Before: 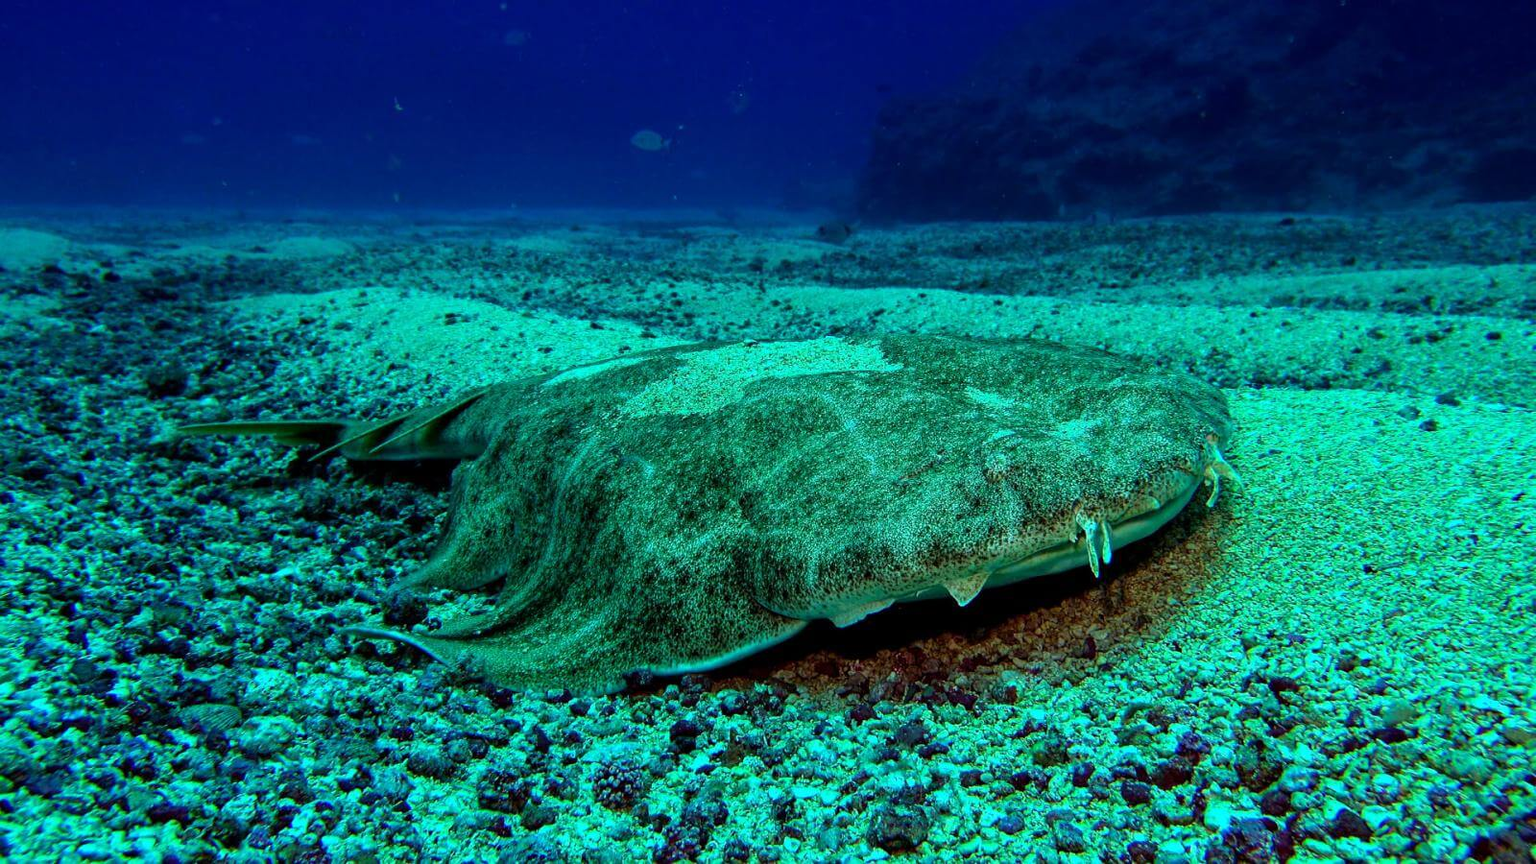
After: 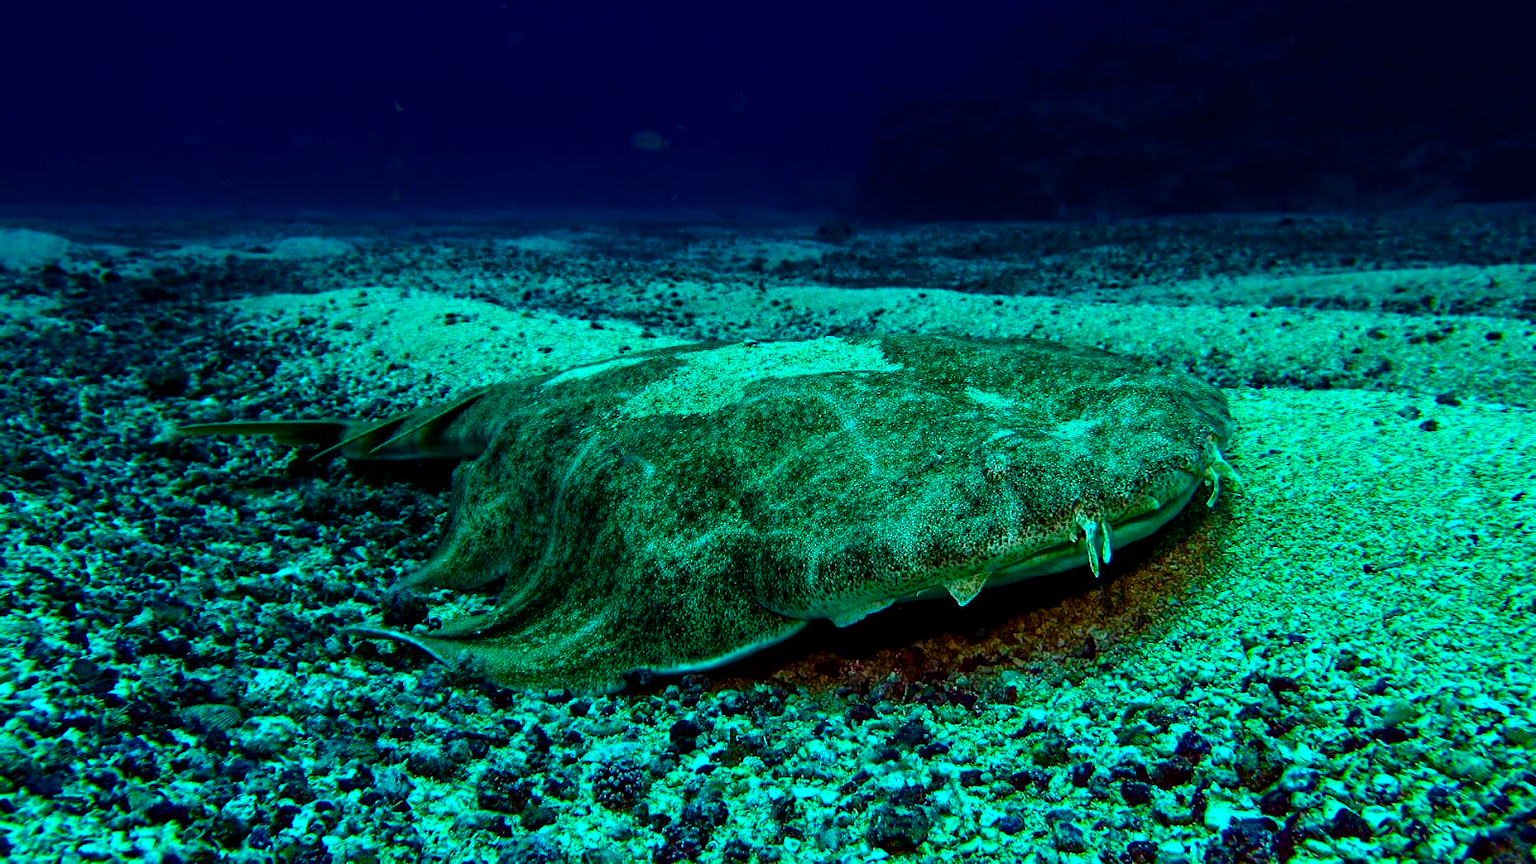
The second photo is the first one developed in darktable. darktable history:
color balance rgb: power › chroma 0.503%, power › hue 215.06°, perceptual saturation grading › global saturation 35.126%, perceptual saturation grading › highlights -25.811%, perceptual saturation grading › shadows 25.504%, global vibrance 6.482%, contrast 13.006%, saturation formula JzAzBz (2021)
